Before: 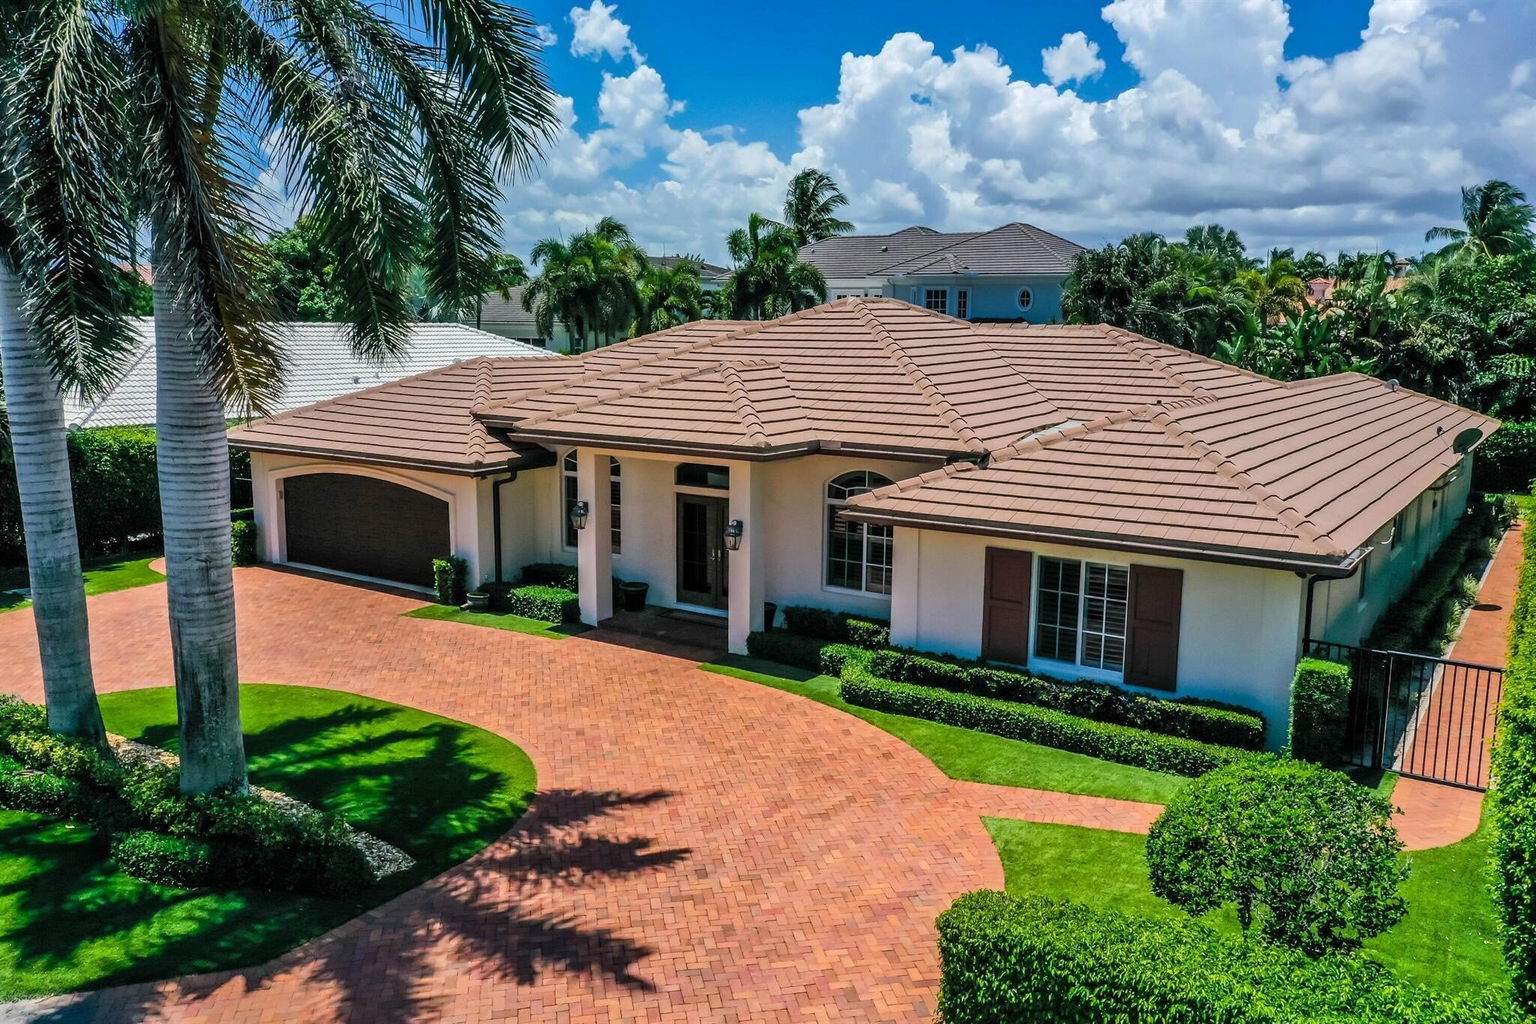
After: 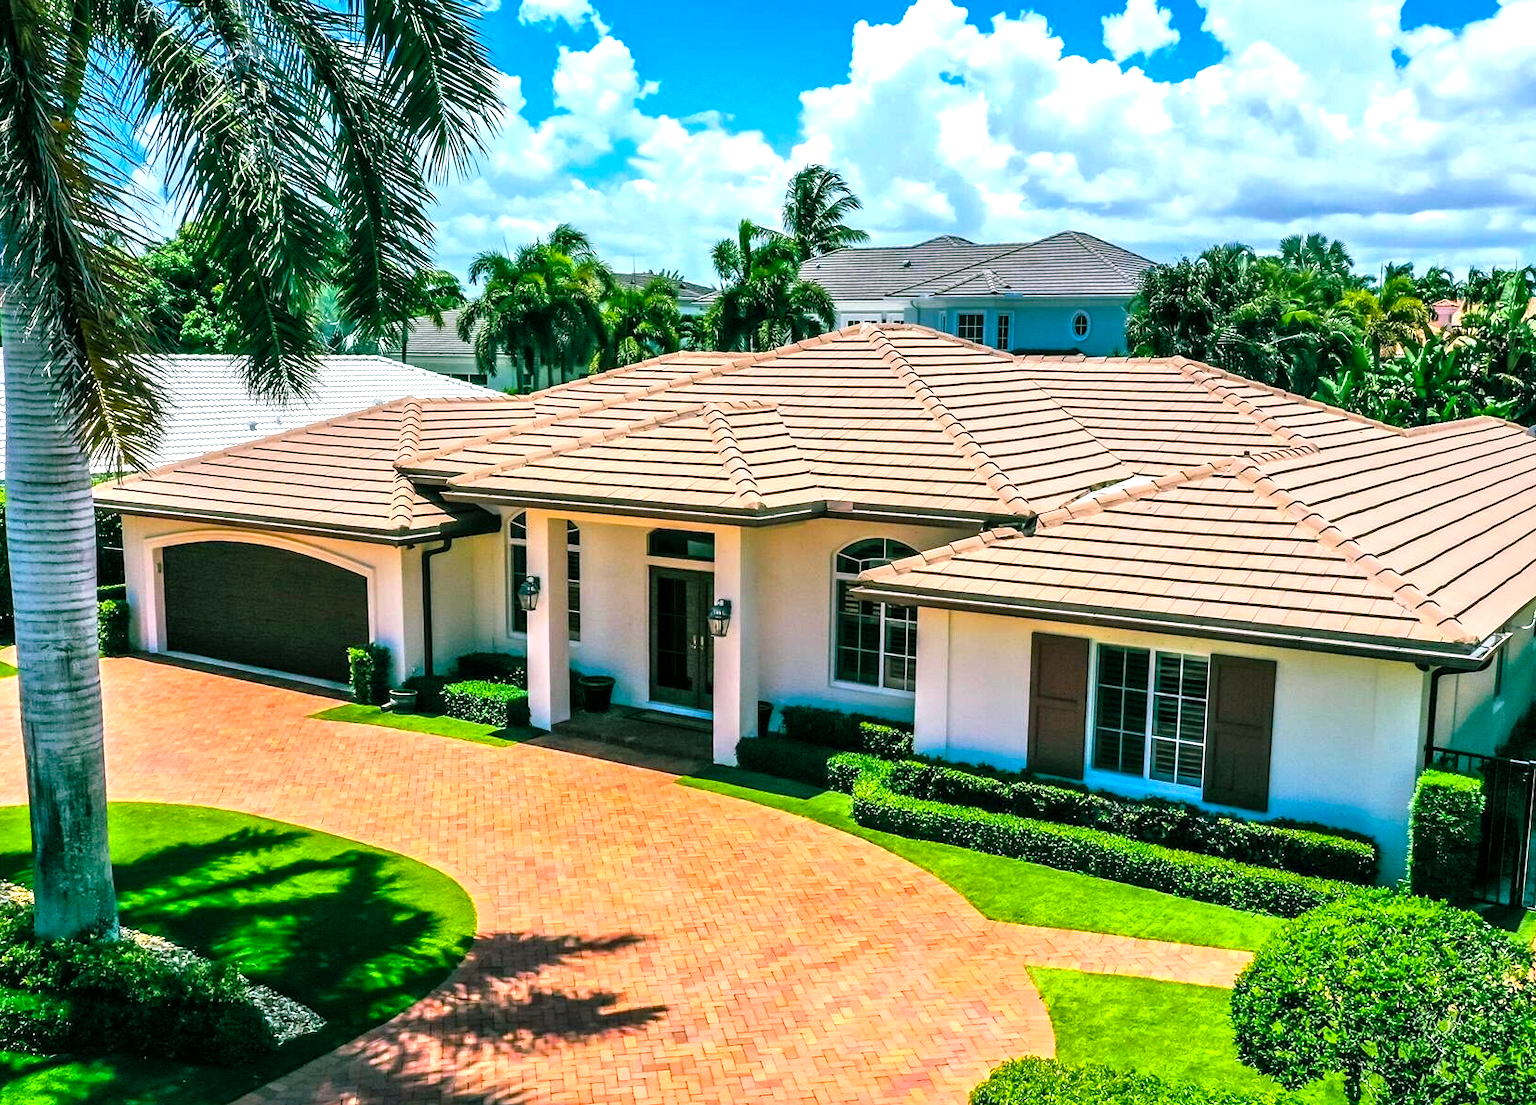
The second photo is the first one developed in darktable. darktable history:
crop: left 9.944%, top 3.561%, right 9.264%, bottom 9.225%
tone equalizer: -8 EV -0.437 EV, -7 EV -0.391 EV, -6 EV -0.299 EV, -5 EV -0.206 EV, -3 EV 0.22 EV, -2 EV 0.359 EV, -1 EV 0.411 EV, +0 EV 0.387 EV
color balance rgb: shadows lift › chroma 11.554%, shadows lift › hue 132.79°, perceptual saturation grading › global saturation 29.476%
exposure: exposure 0.645 EV, compensate exposure bias true, compensate highlight preservation false
